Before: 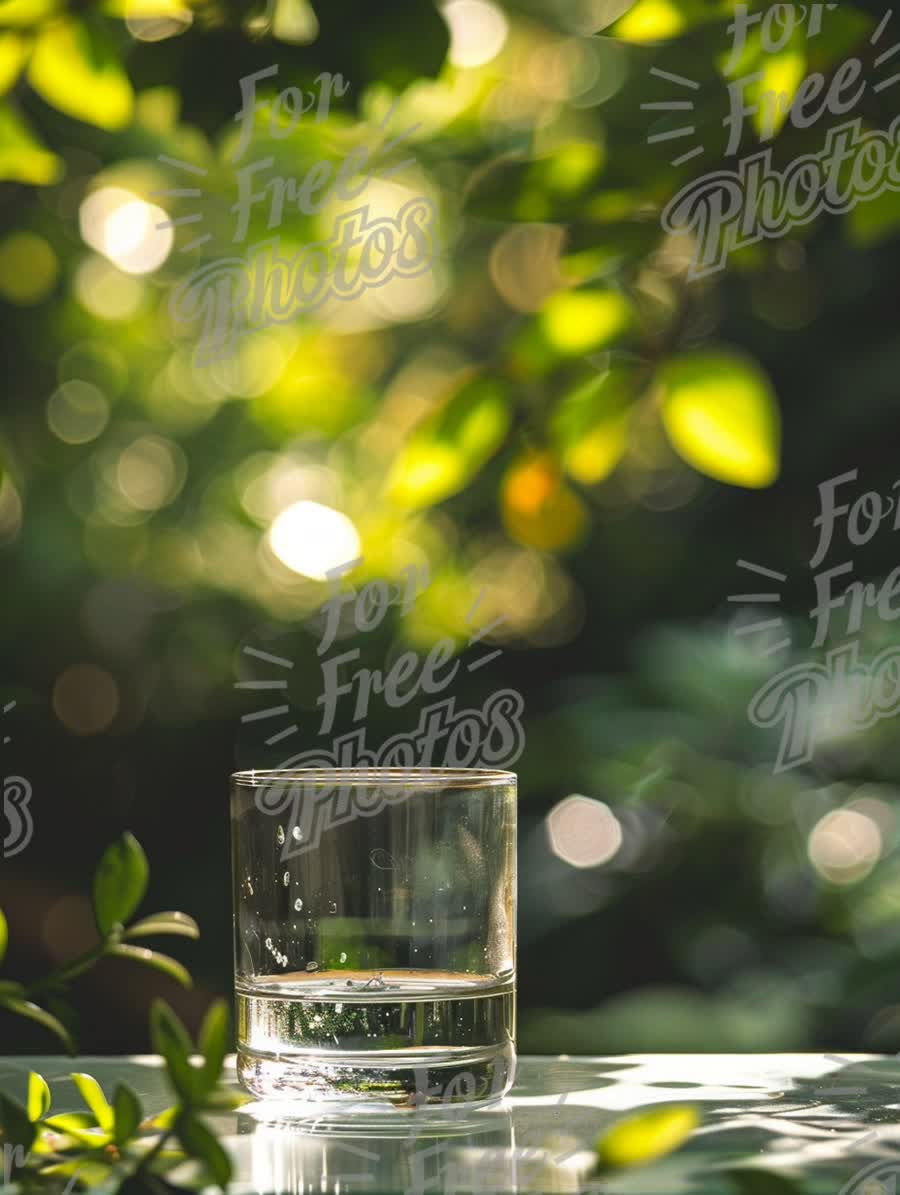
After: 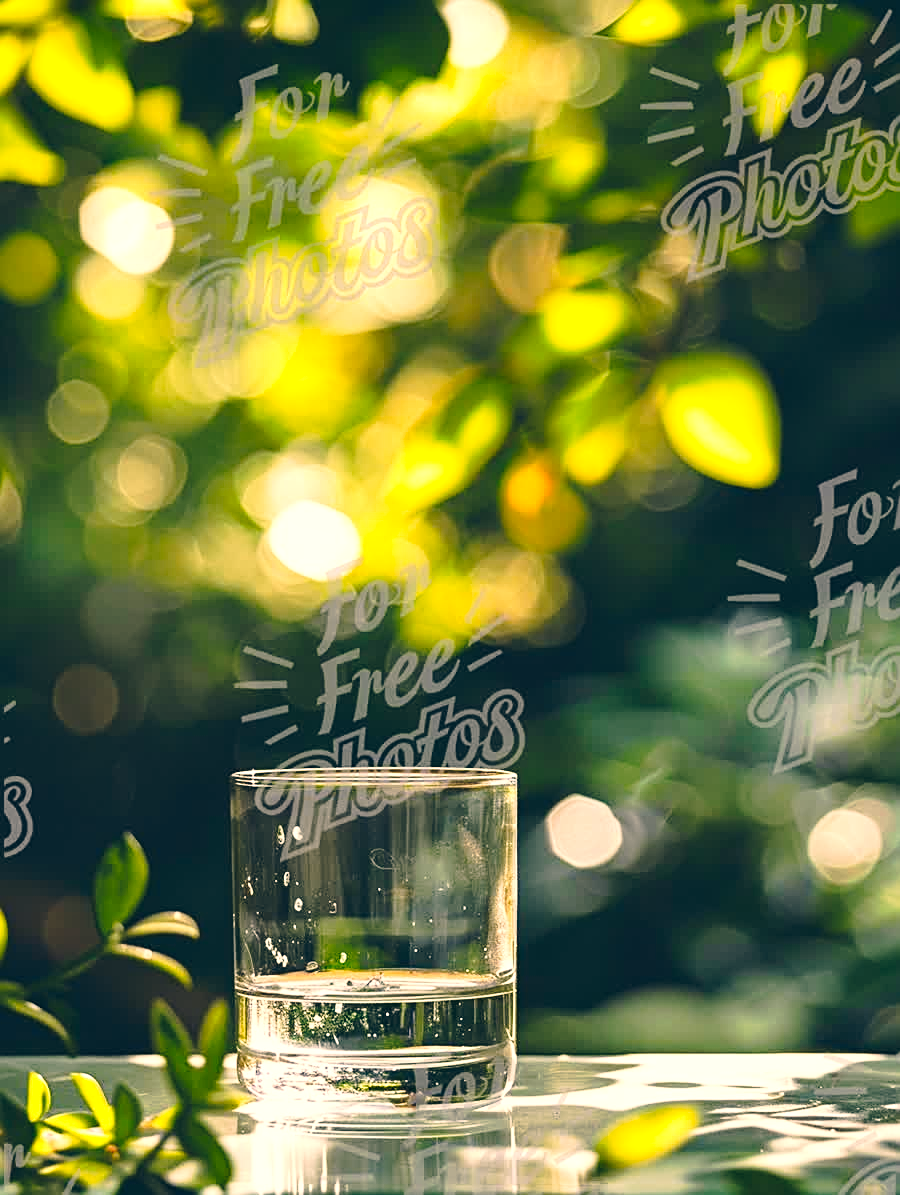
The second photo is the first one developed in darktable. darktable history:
sharpen: on, module defaults
exposure: black level correction 0.001, exposure 0.5 EV, compensate highlight preservation false
shadows and highlights: radius 107.54, shadows 23.53, highlights -57.36, highlights color adjustment 0.761%, low approximation 0.01, soften with gaussian
tone curve: curves: ch0 [(0, 0) (0.234, 0.191) (0.48, 0.534) (0.608, 0.667) (0.725, 0.809) (0.864, 0.922) (1, 1)]; ch1 [(0, 0) (0.453, 0.43) (0.5, 0.5) (0.615, 0.649) (1, 1)]; ch2 [(0, 0) (0.5, 0.5) (0.586, 0.617) (1, 1)], preserve colors none
color correction: highlights a* 10.29, highlights b* 14.64, shadows a* -9.76, shadows b* -14.97
